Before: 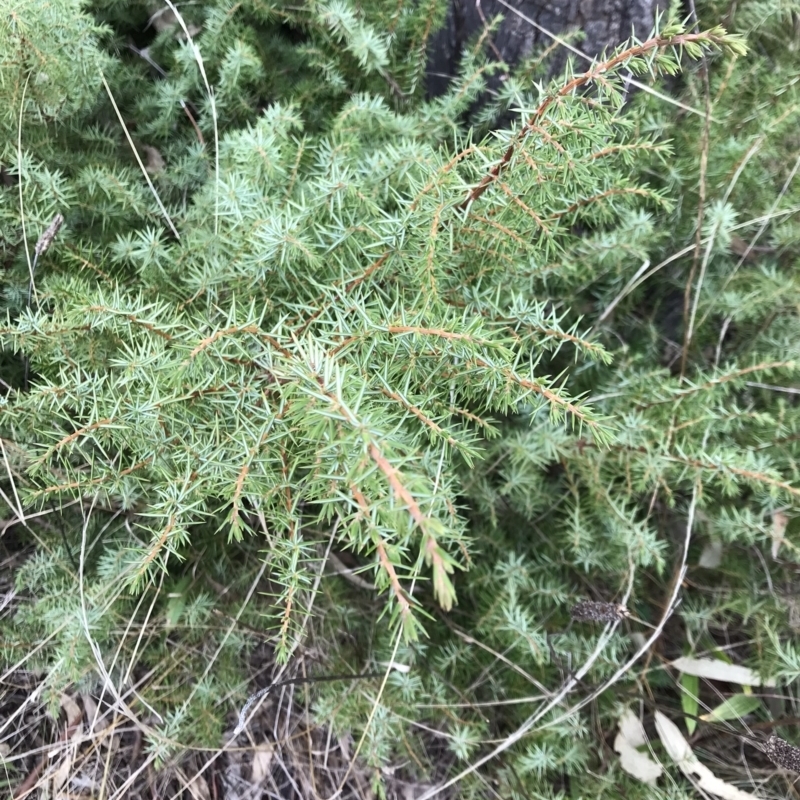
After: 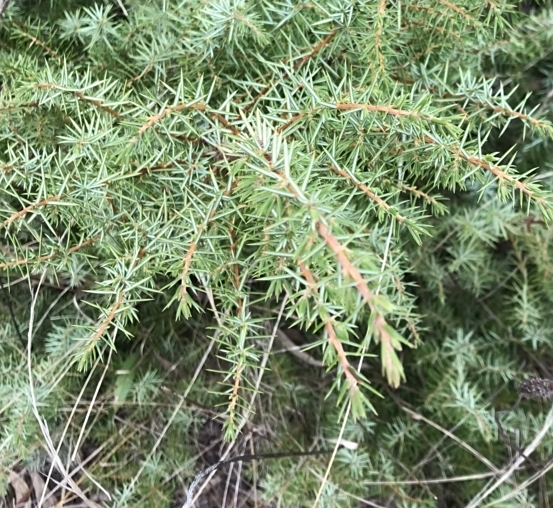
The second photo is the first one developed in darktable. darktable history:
color calibration: x 0.341, y 0.355, temperature 5137.03 K
shadows and highlights: soften with gaussian
crop: left 6.511%, top 27.94%, right 24.241%, bottom 8.518%
sharpen: amount 0.208
